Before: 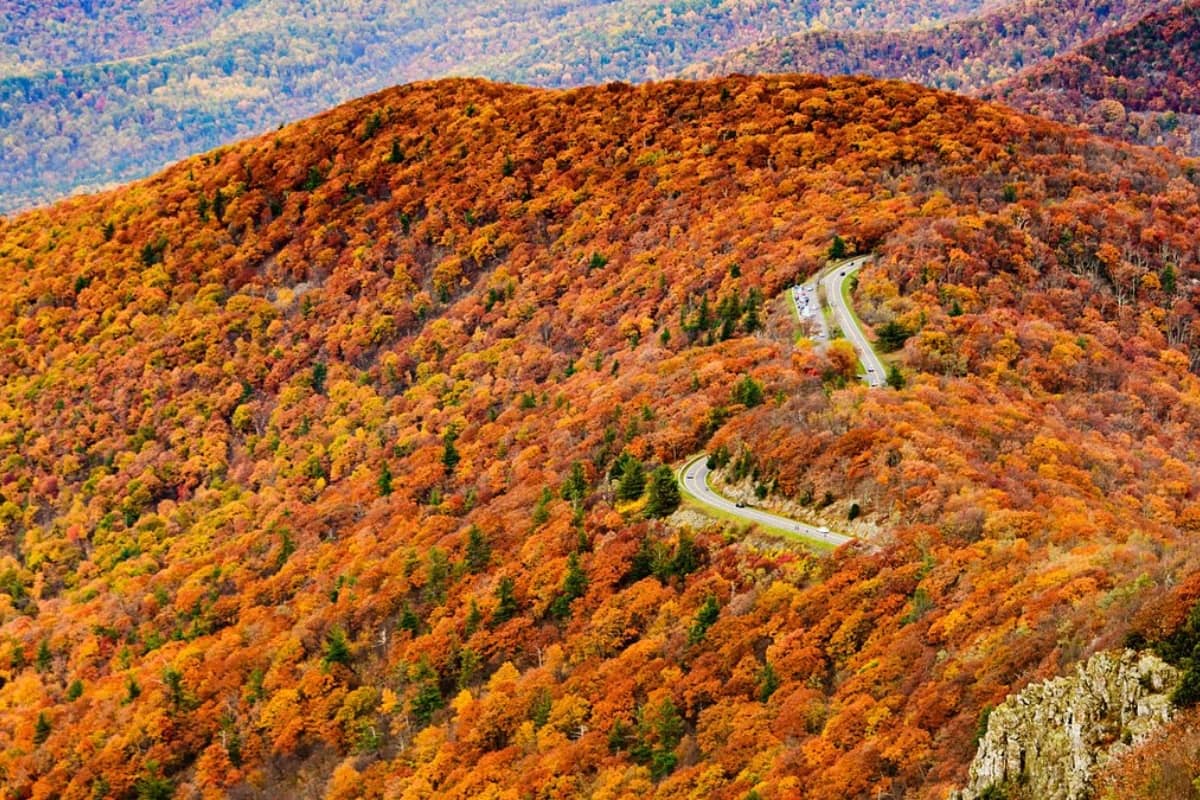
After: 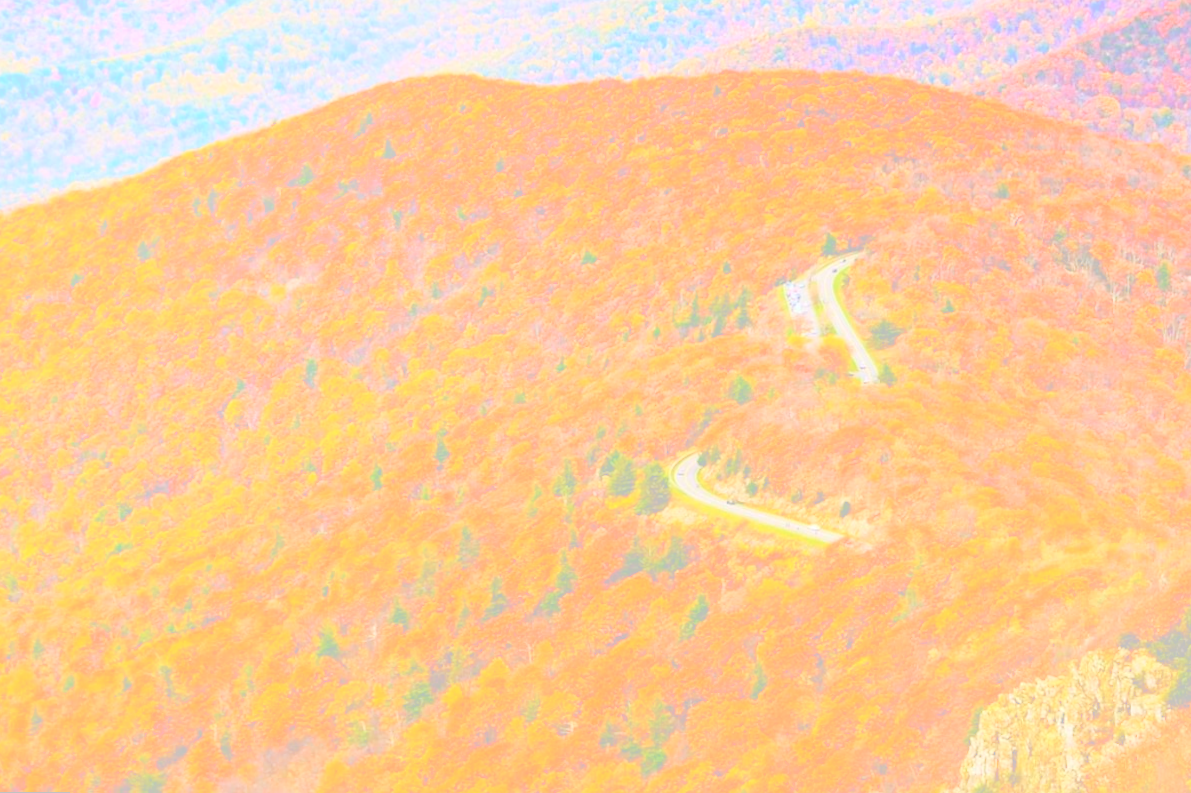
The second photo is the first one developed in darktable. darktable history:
bloom: size 70%, threshold 25%, strength 70%
rotate and perspective: rotation 0.192°, lens shift (horizontal) -0.015, crop left 0.005, crop right 0.996, crop top 0.006, crop bottom 0.99
